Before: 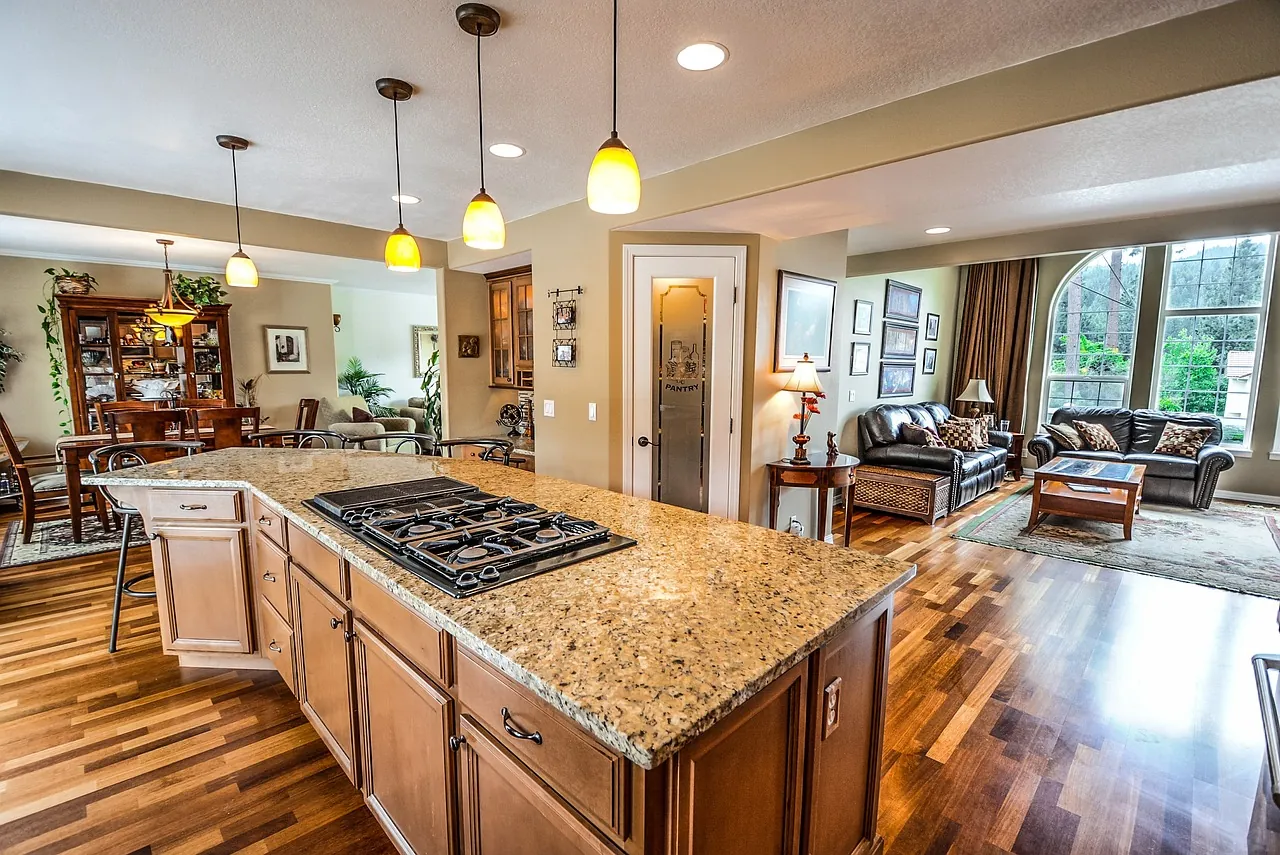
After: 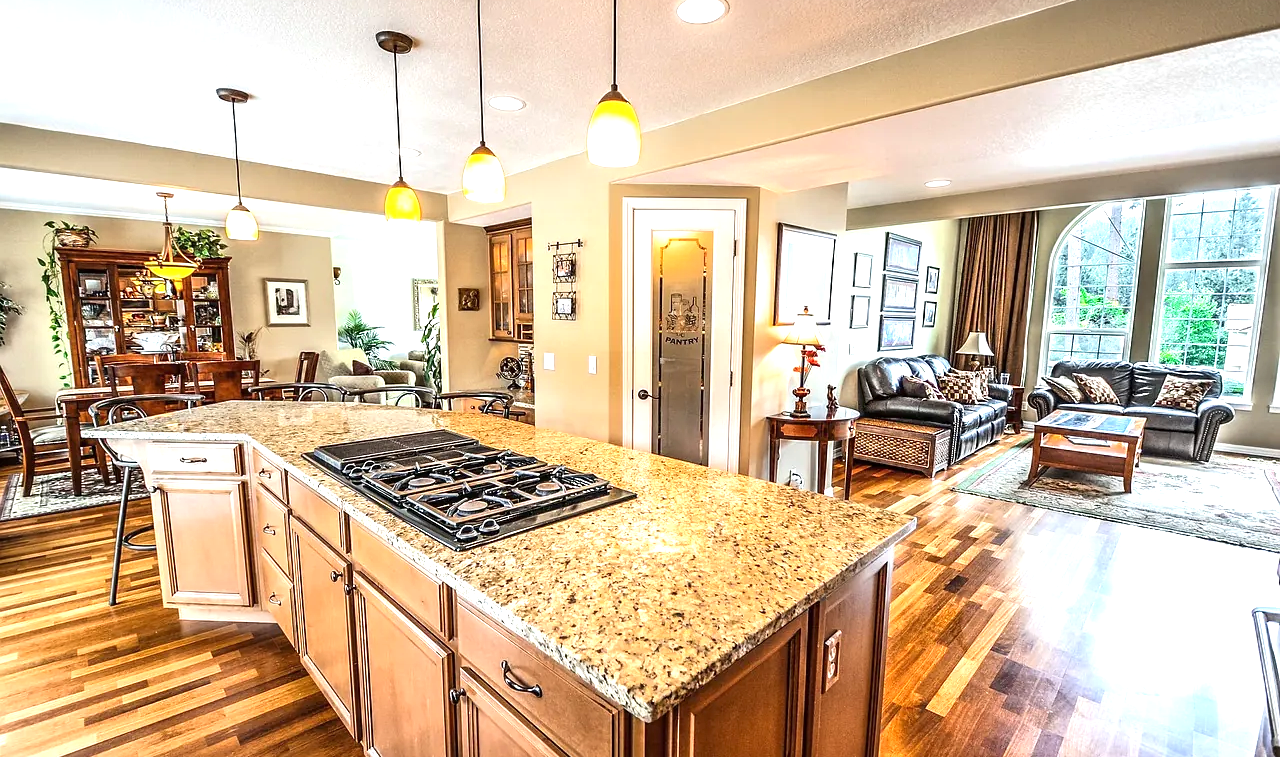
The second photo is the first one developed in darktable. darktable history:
exposure: black level correction -0.001, exposure 0.903 EV, compensate highlight preservation false
contrast equalizer: octaves 7, y [[0.502, 0.505, 0.512, 0.529, 0.564, 0.588], [0.5 ×6], [0.502, 0.505, 0.512, 0.529, 0.564, 0.588], [0, 0.001, 0.001, 0.004, 0.008, 0.011], [0, 0.001, 0.001, 0.004, 0.008, 0.011]], mix 0.367
crop and rotate: top 5.515%, bottom 5.876%
